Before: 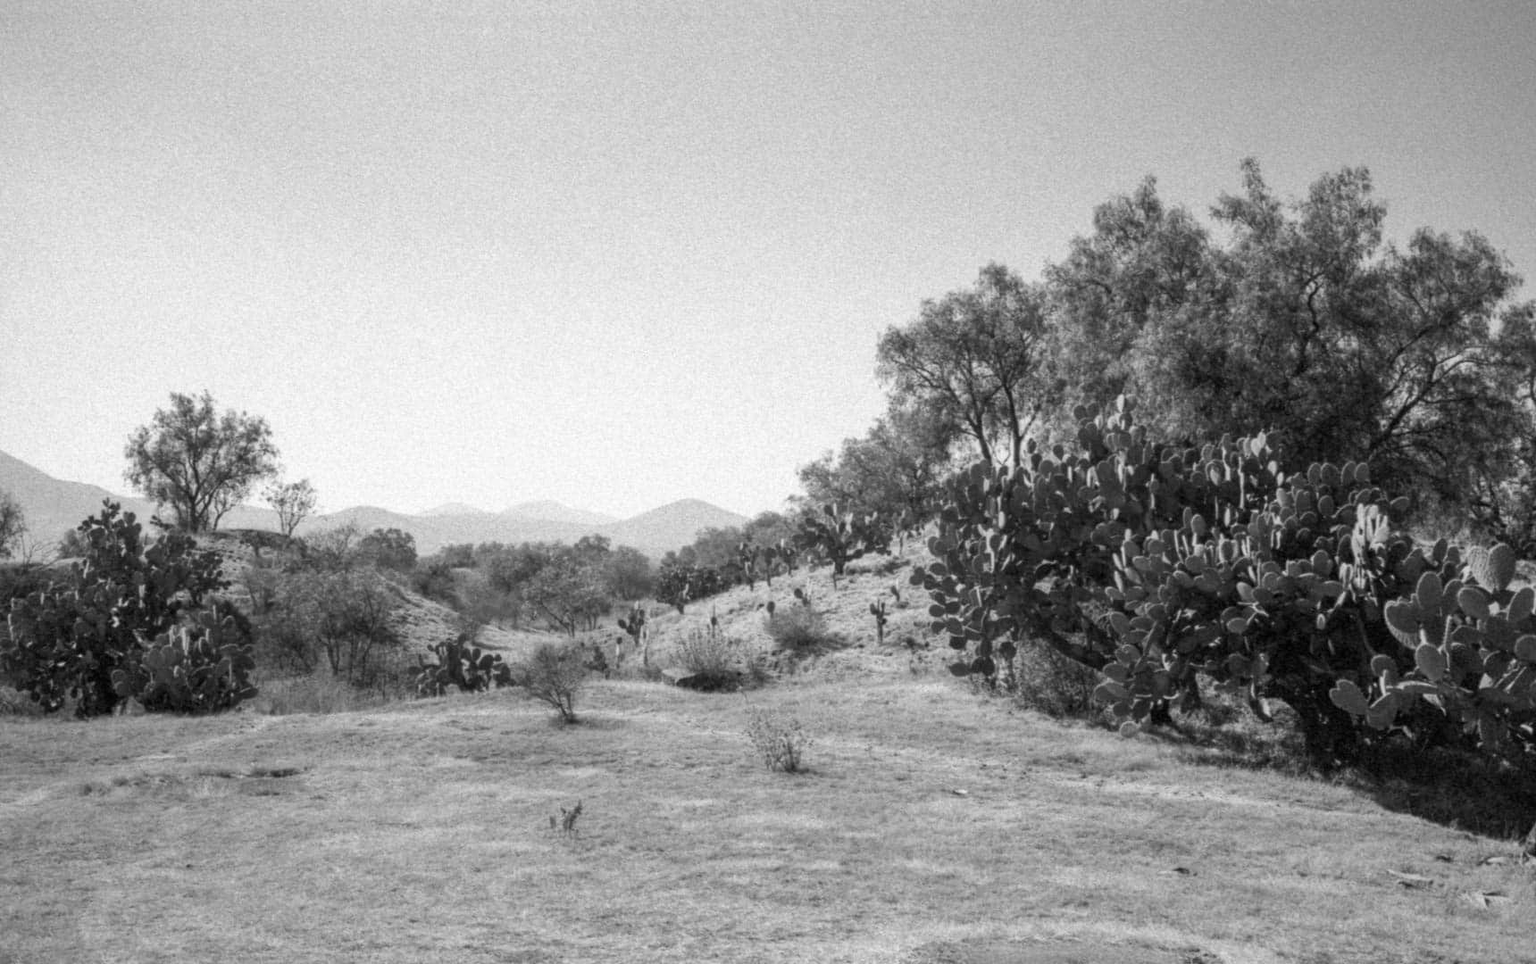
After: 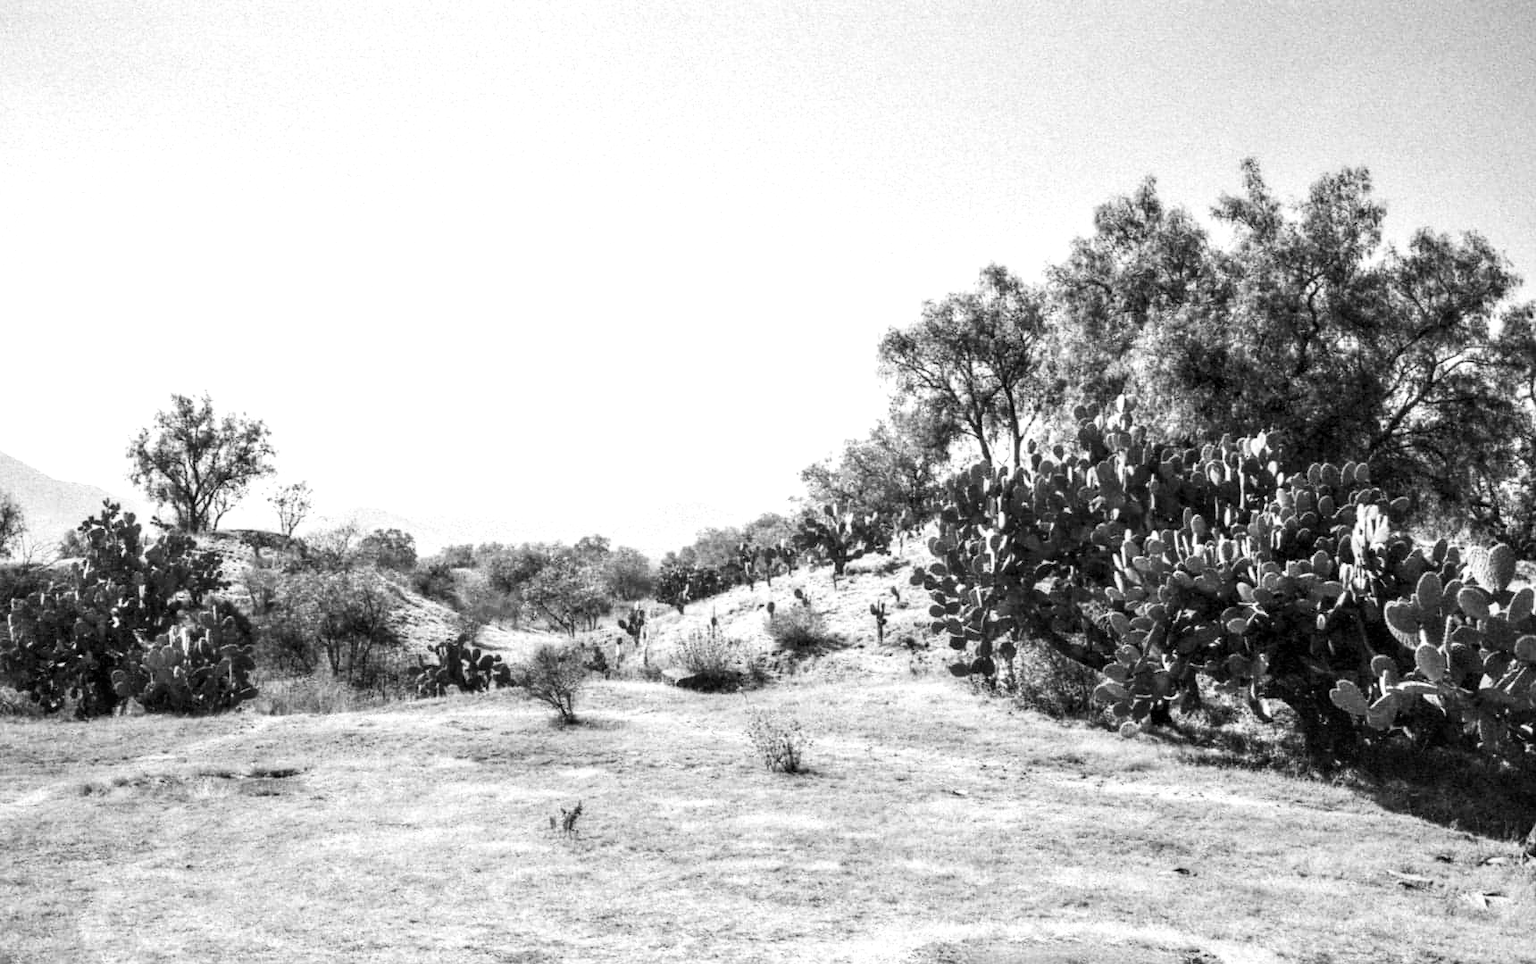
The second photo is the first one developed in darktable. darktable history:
exposure: exposure 0.722 EV, compensate highlight preservation false
contrast equalizer: y [[0.514, 0.573, 0.581, 0.508, 0.5, 0.5], [0.5 ×6], [0.5 ×6], [0 ×6], [0 ×6]], mix 0.79
velvia: strength 21.76%
rotate and perspective: automatic cropping original format, crop left 0, crop top 0
local contrast: on, module defaults
contrast brightness saturation: contrast 0.22
sharpen: radius 1, threshold 1
